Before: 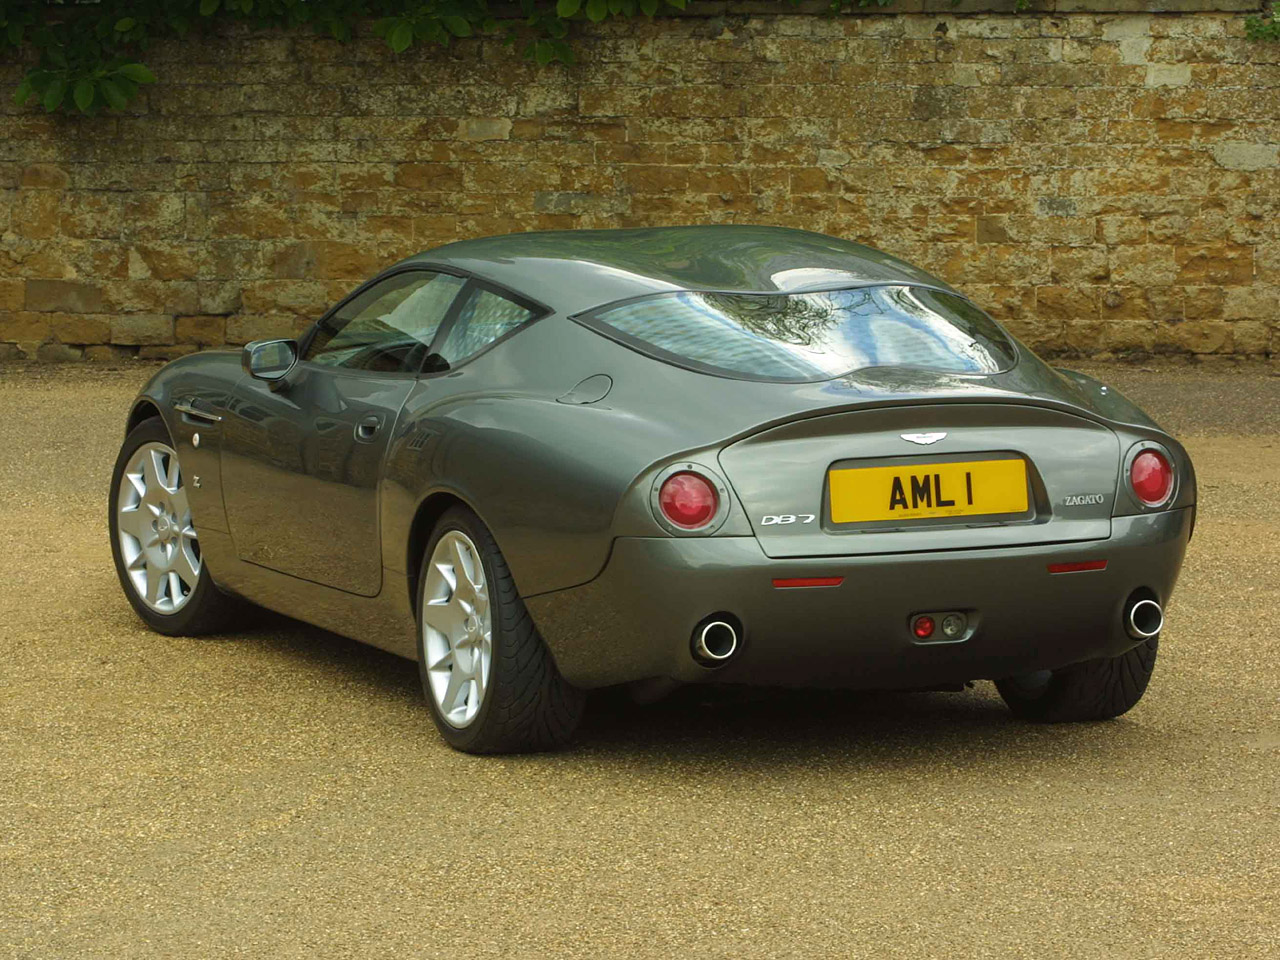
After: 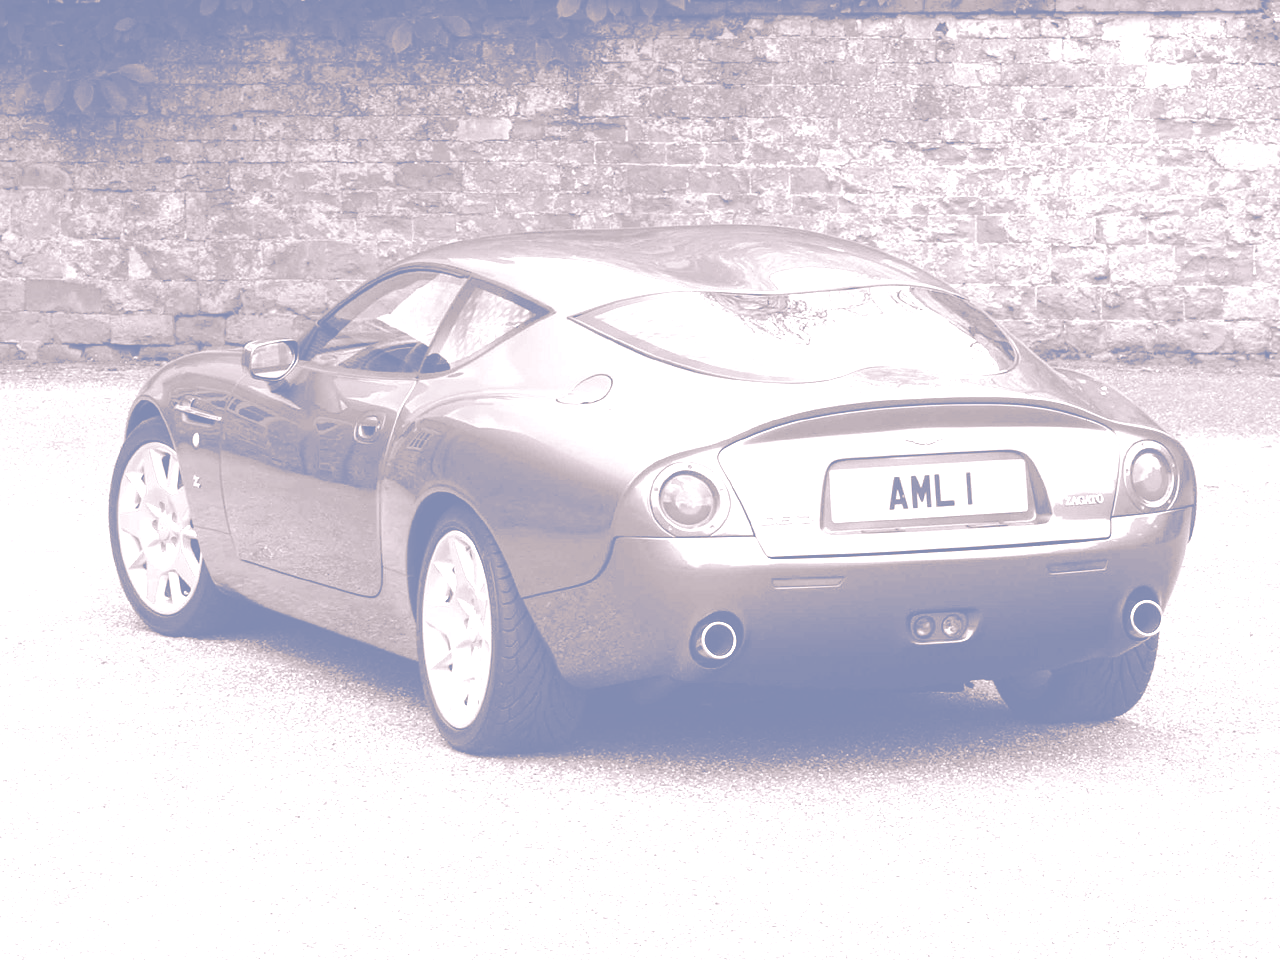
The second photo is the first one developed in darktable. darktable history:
tone curve: curves: ch0 [(0, 0.129) (0.187, 0.207) (0.729, 0.789) (1, 1)], color space Lab, linked channels, preserve colors none
split-toning: shadows › hue 226.8°, shadows › saturation 1, highlights › saturation 0, balance -61.41
colorize: hue 25.2°, saturation 83%, source mix 82%, lightness 79%, version 1 | blend: blend mode multiply, opacity 100%; mask: uniform (no mask)
